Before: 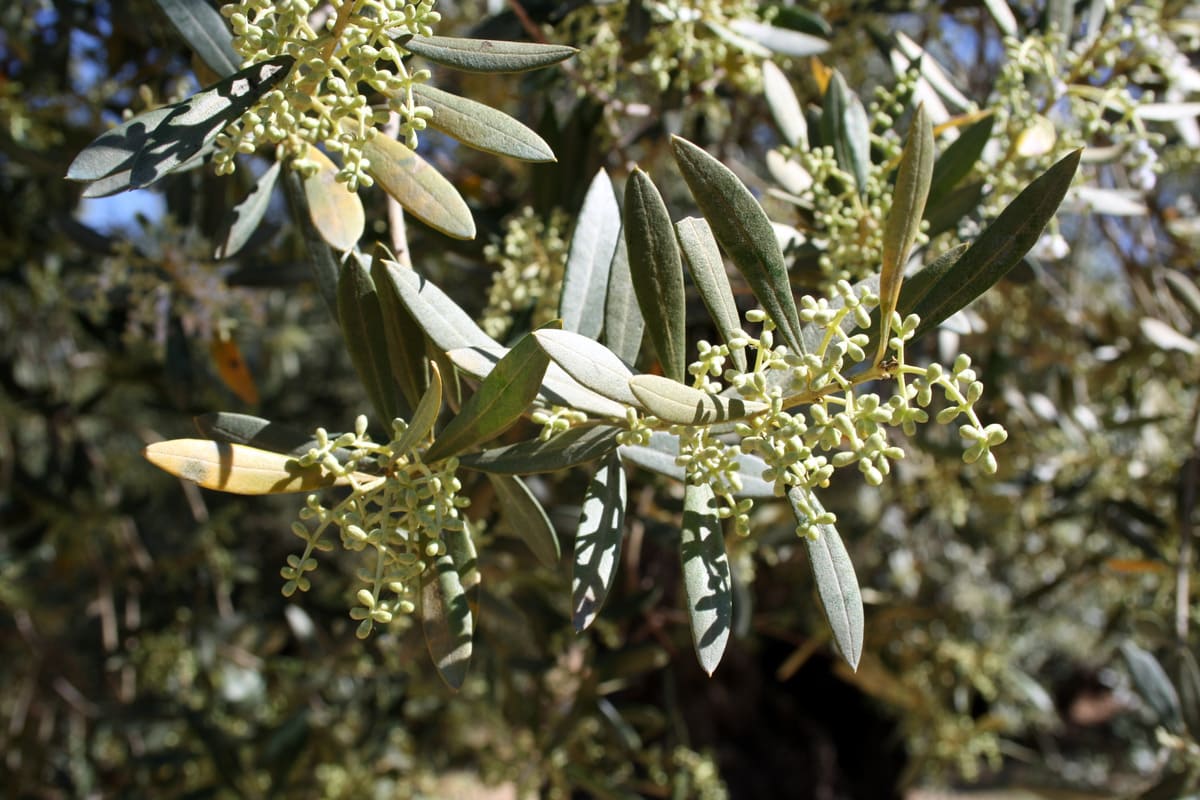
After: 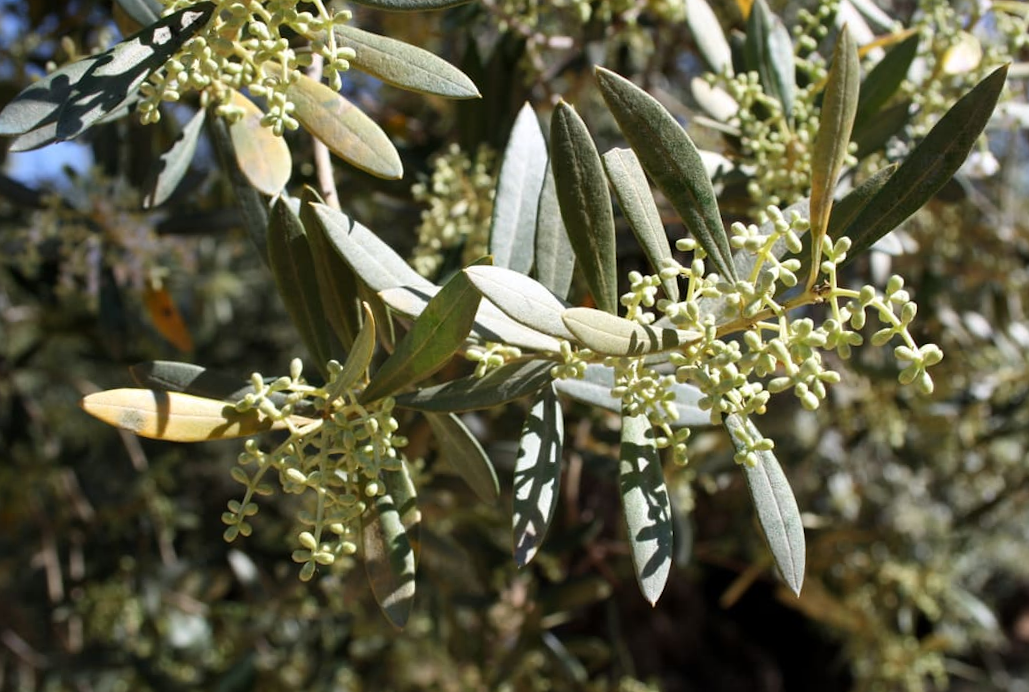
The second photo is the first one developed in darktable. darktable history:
rotate and perspective: rotation -2.12°, lens shift (vertical) 0.009, lens shift (horizontal) -0.008, automatic cropping original format, crop left 0.036, crop right 0.964, crop top 0.05, crop bottom 0.959
crop: left 3.305%, top 6.436%, right 6.389%, bottom 3.258%
